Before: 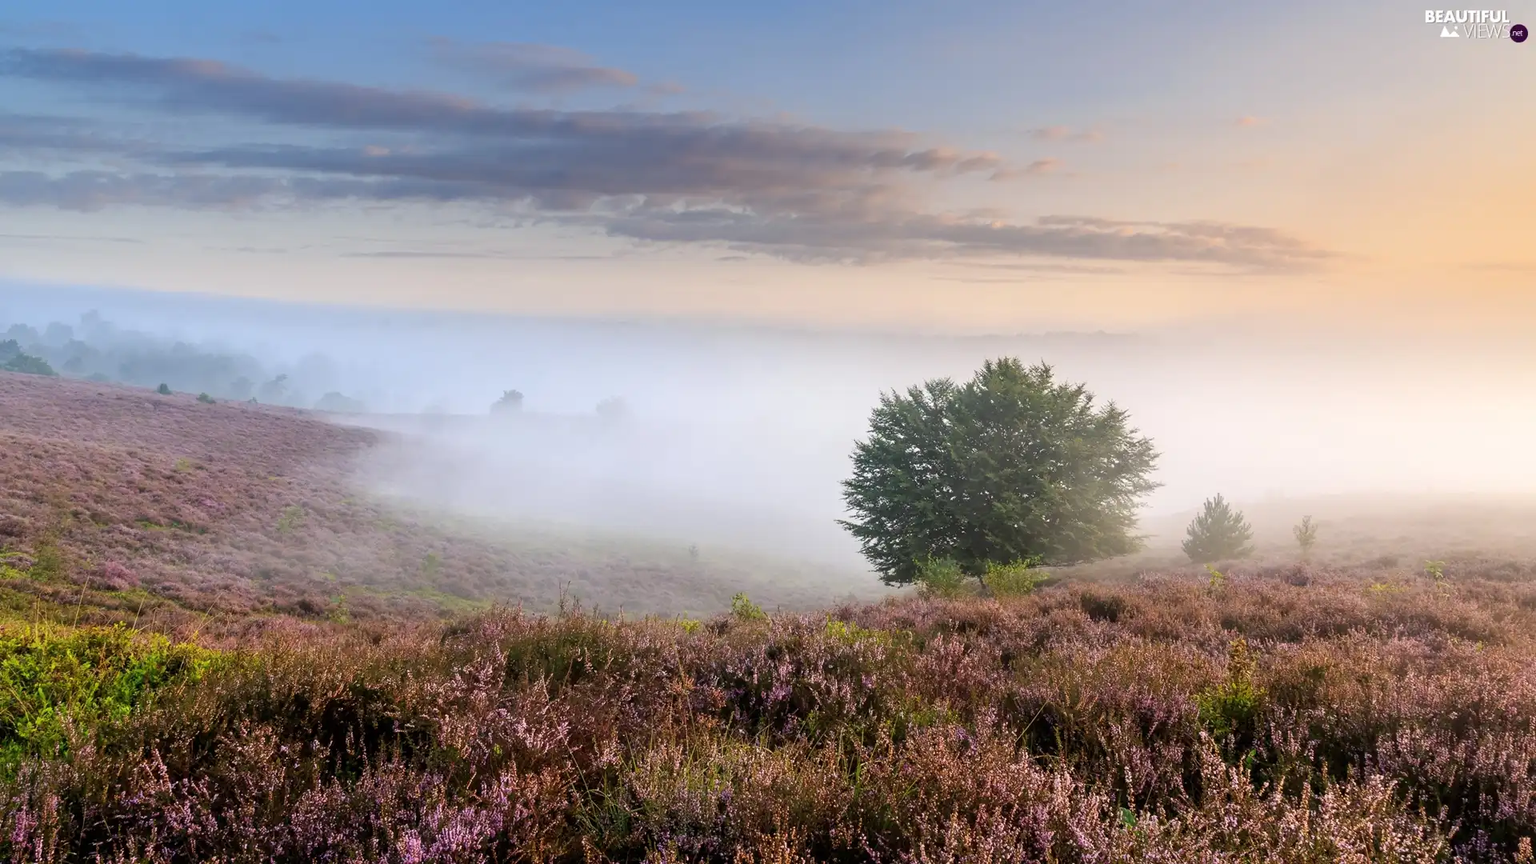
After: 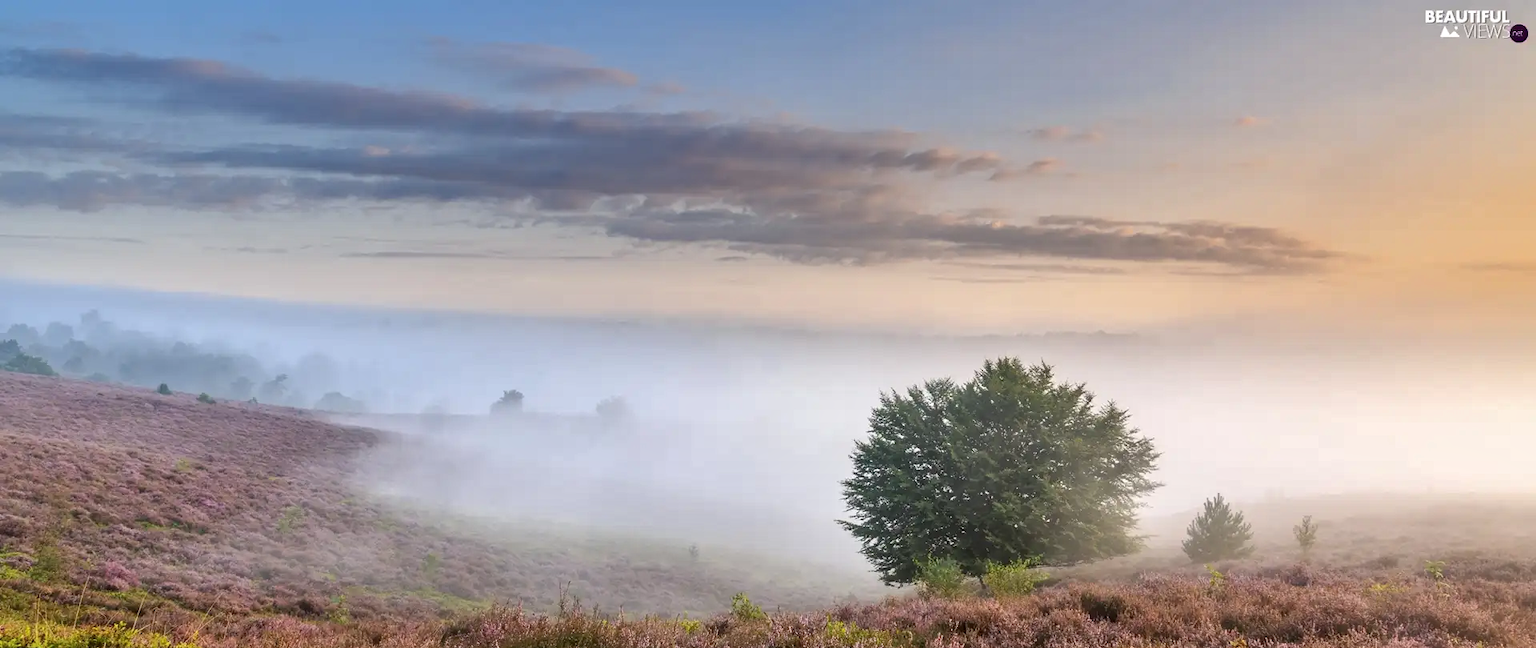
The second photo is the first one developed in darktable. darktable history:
local contrast: mode bilateral grid, contrast 20, coarseness 50, detail 120%, midtone range 0.2
crop: bottom 24.967%
shadows and highlights: soften with gaussian
